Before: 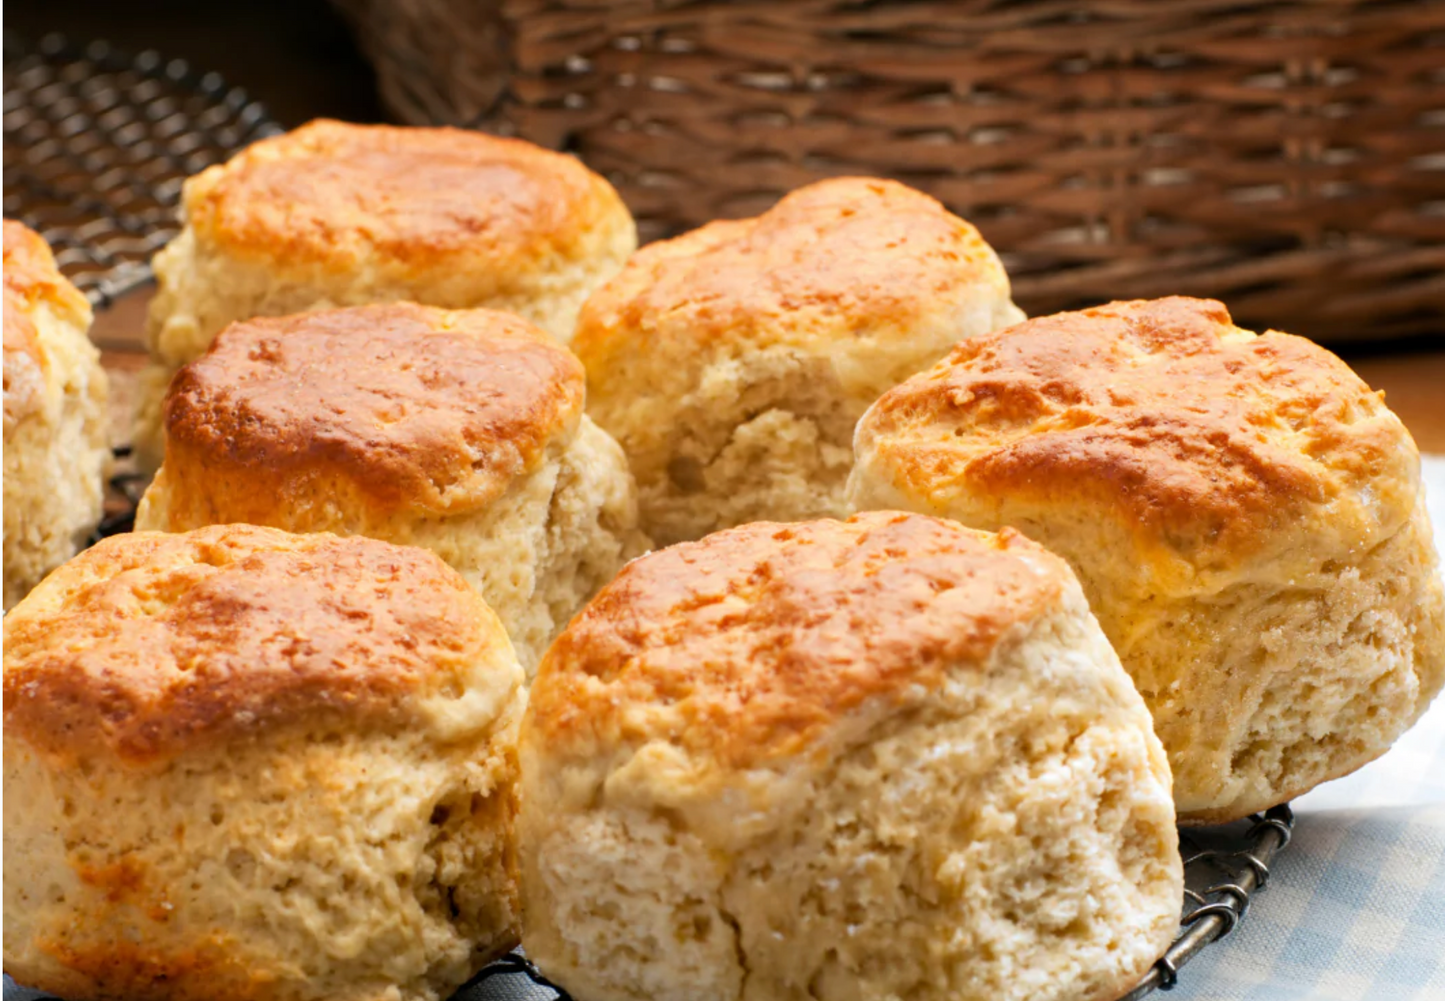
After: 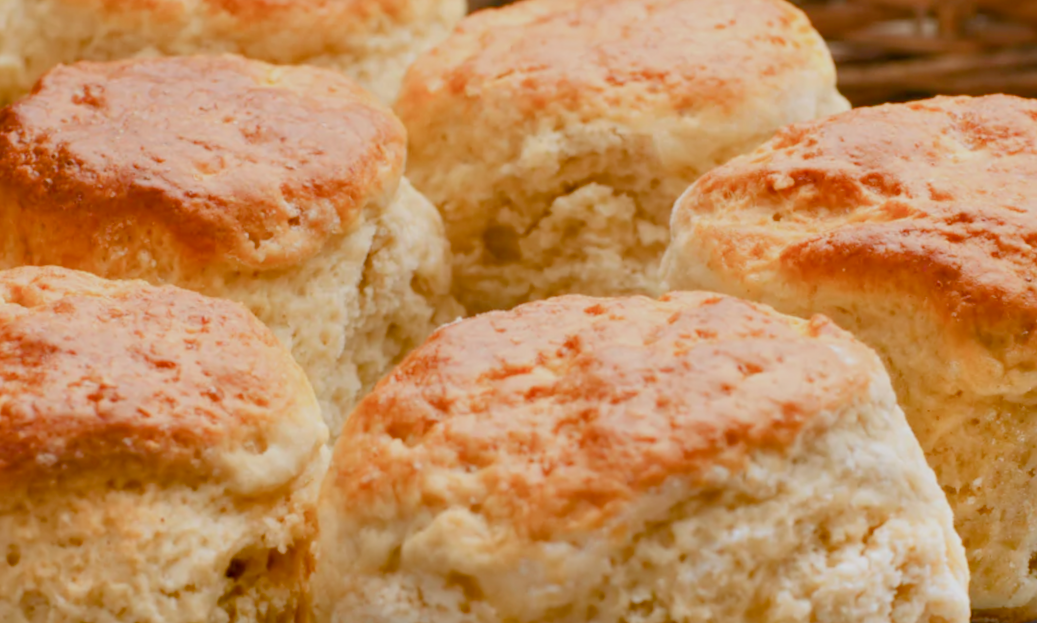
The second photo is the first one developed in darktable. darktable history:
crop and rotate: angle -3.37°, left 9.79%, top 20.73%, right 12.42%, bottom 11.82%
color balance rgb: shadows lift › chroma 1%, shadows lift › hue 113°, highlights gain › chroma 0.2%, highlights gain › hue 333°, perceptual saturation grading › global saturation 20%, perceptual saturation grading › highlights -50%, perceptual saturation grading › shadows 25%, contrast -20%
